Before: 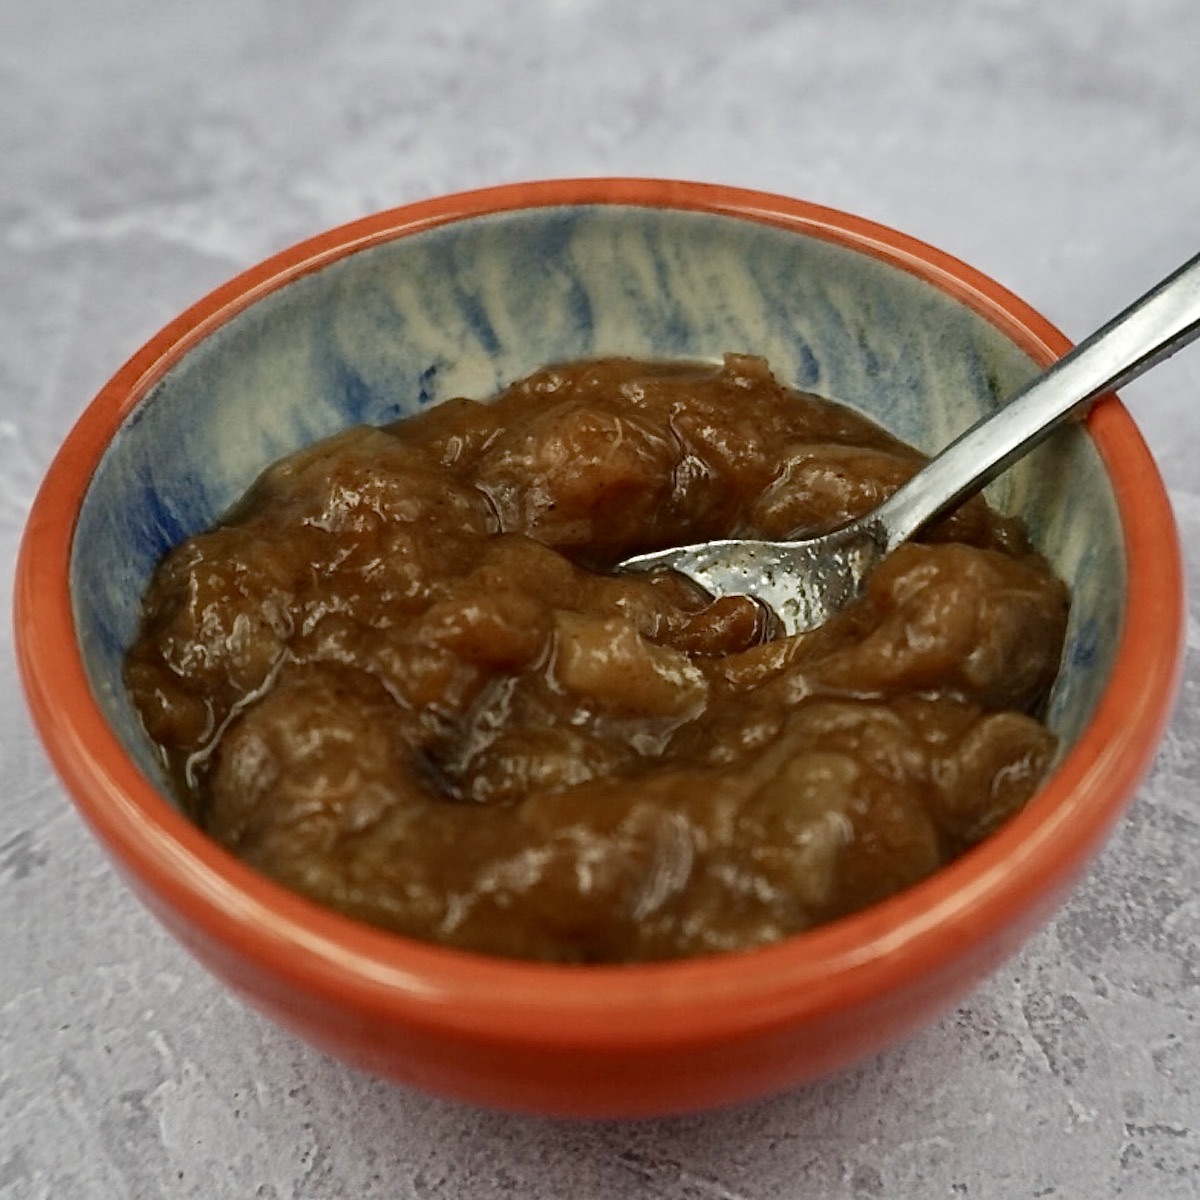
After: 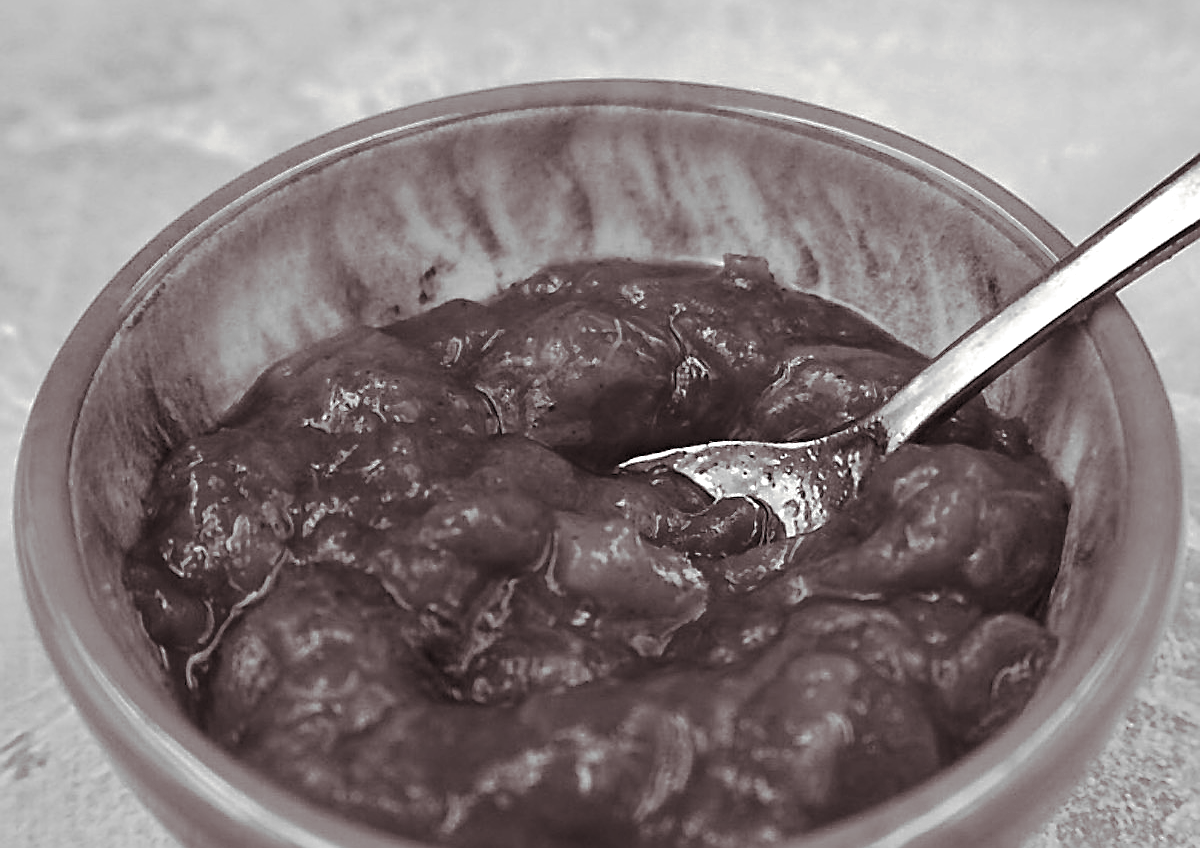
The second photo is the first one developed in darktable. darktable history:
sharpen: on, module defaults
crop and rotate: top 8.293%, bottom 20.996%
monochrome: a 32, b 64, size 2.3
exposure: black level correction 0, exposure 0.5 EV, compensate highlight preservation false
split-toning: shadows › saturation 0.24, highlights › hue 54°, highlights › saturation 0.24
color correction: highlights a* -10.77, highlights b* 9.8, saturation 1.72
tone curve: curves: ch0 [(0, 0) (0.003, 0.032) (0.011, 0.04) (0.025, 0.058) (0.044, 0.084) (0.069, 0.107) (0.1, 0.13) (0.136, 0.158) (0.177, 0.193) (0.224, 0.236) (0.277, 0.283) (0.335, 0.335) (0.399, 0.399) (0.468, 0.467) (0.543, 0.533) (0.623, 0.612) (0.709, 0.698) (0.801, 0.776) (0.898, 0.848) (1, 1)], preserve colors none
